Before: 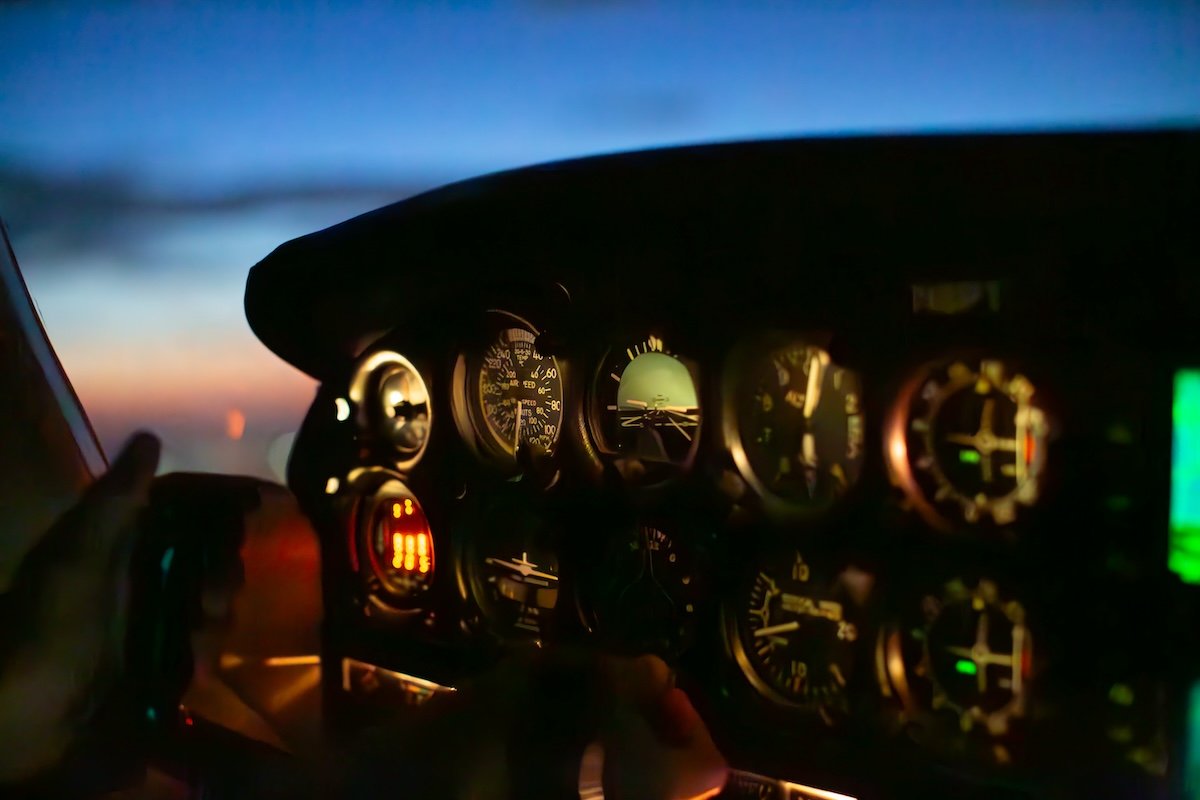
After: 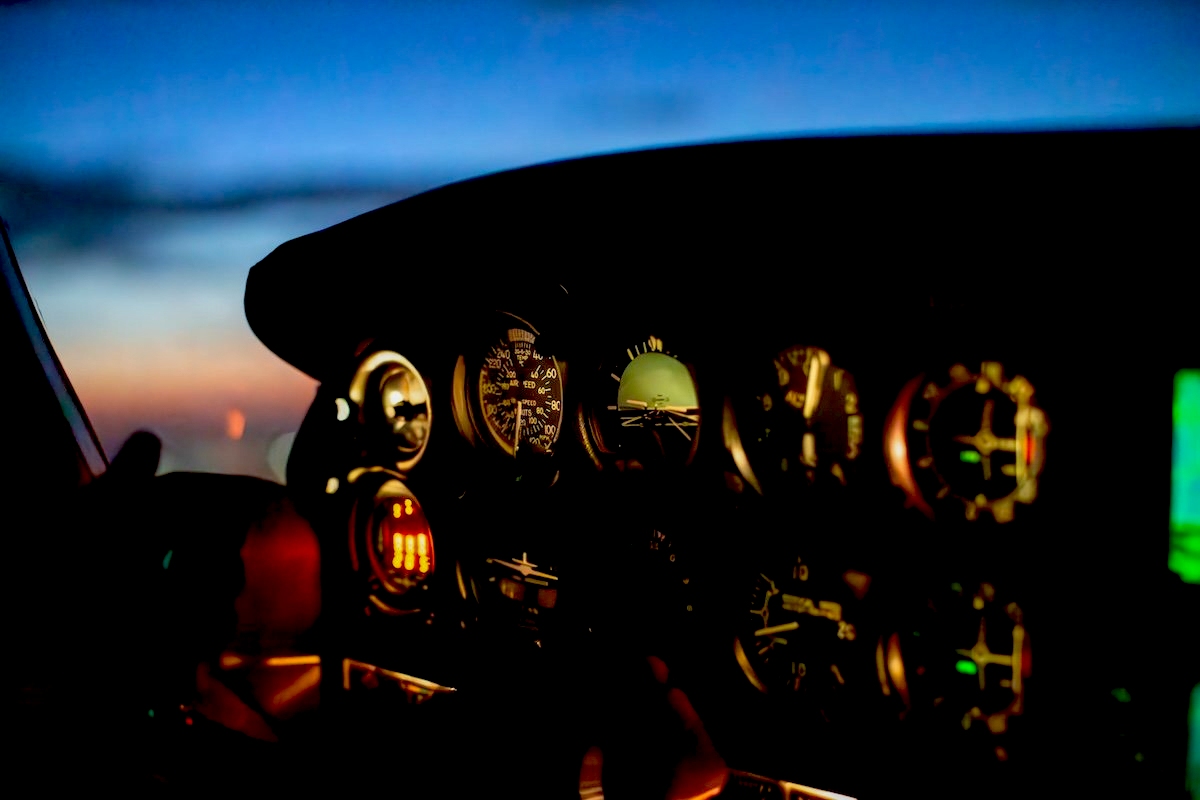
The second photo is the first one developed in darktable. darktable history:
exposure: black level correction 0.025, exposure 0.182 EV, compensate highlight preservation false
local contrast: on, module defaults
